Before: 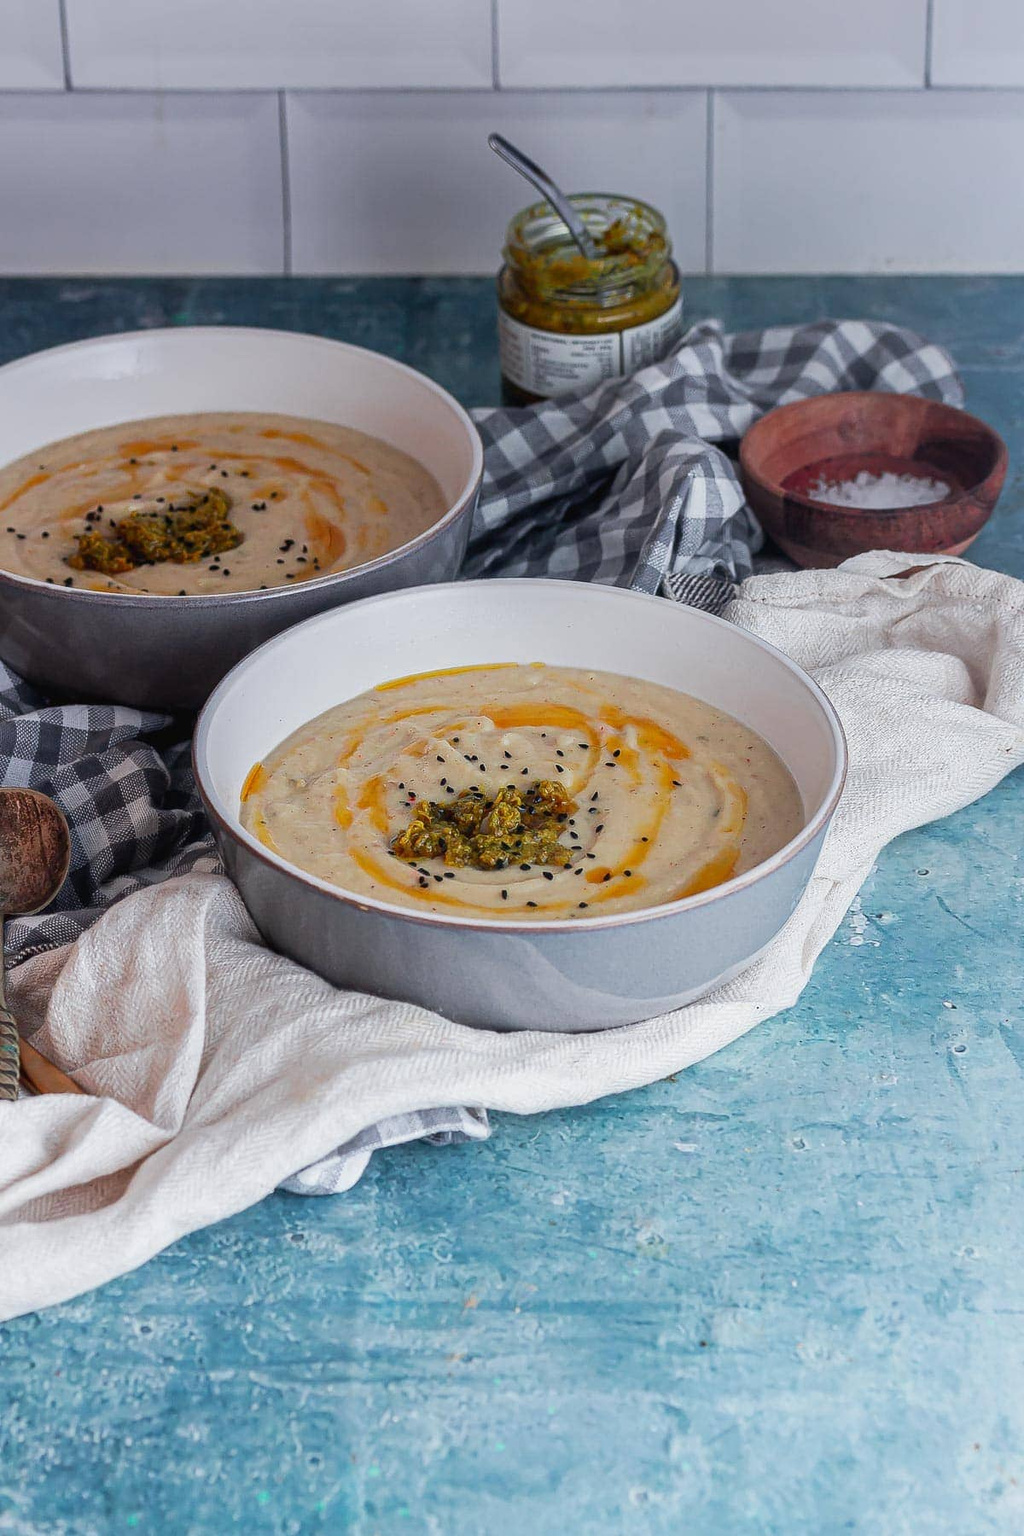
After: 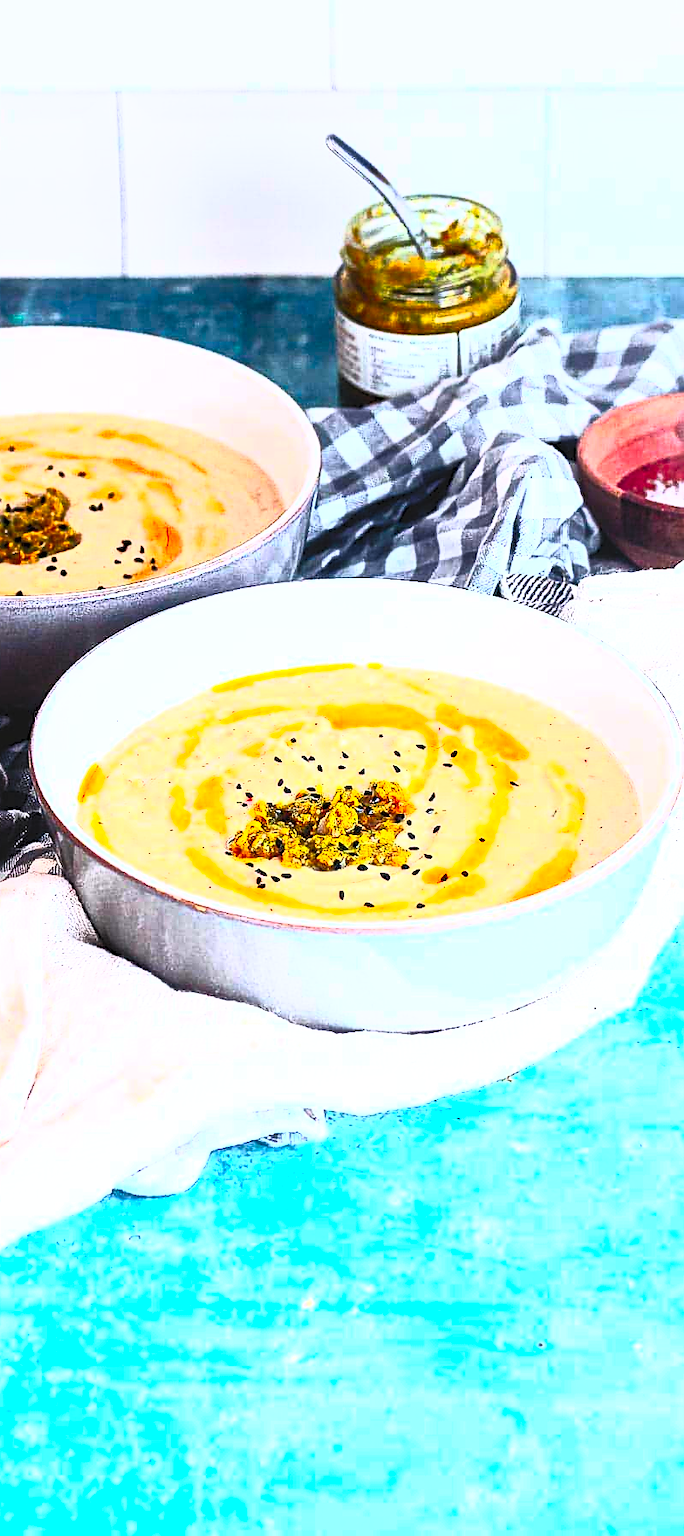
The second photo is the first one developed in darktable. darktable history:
tone equalizer: -8 EV -1.09 EV, -7 EV -1 EV, -6 EV -0.852 EV, -5 EV -0.545 EV, -3 EV 0.598 EV, -2 EV 0.872 EV, -1 EV 0.988 EV, +0 EV 1.07 EV
crop and rotate: left 15.98%, right 17.118%
contrast brightness saturation: contrast 0.99, brightness 0.994, saturation 0.996
sharpen: amount 0.583
